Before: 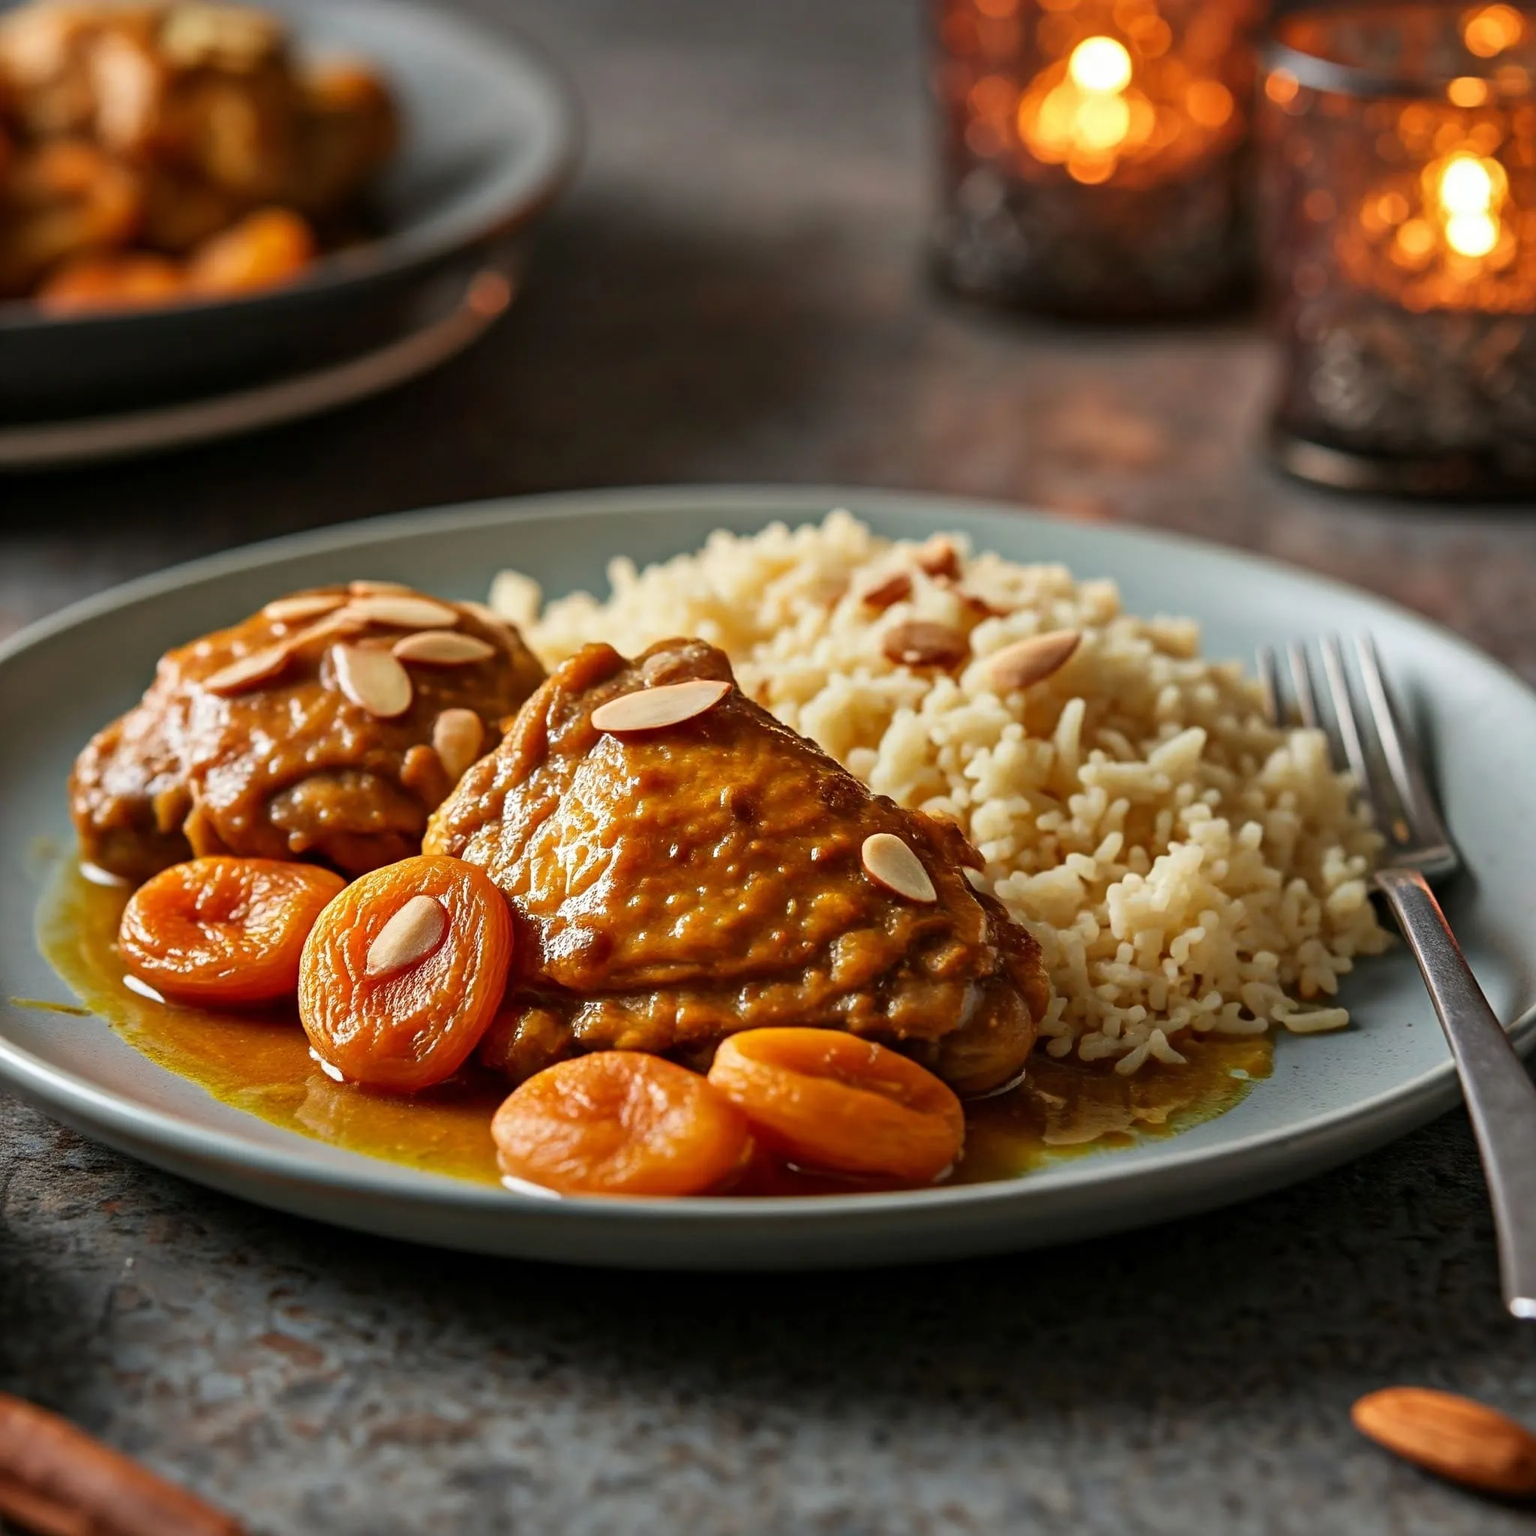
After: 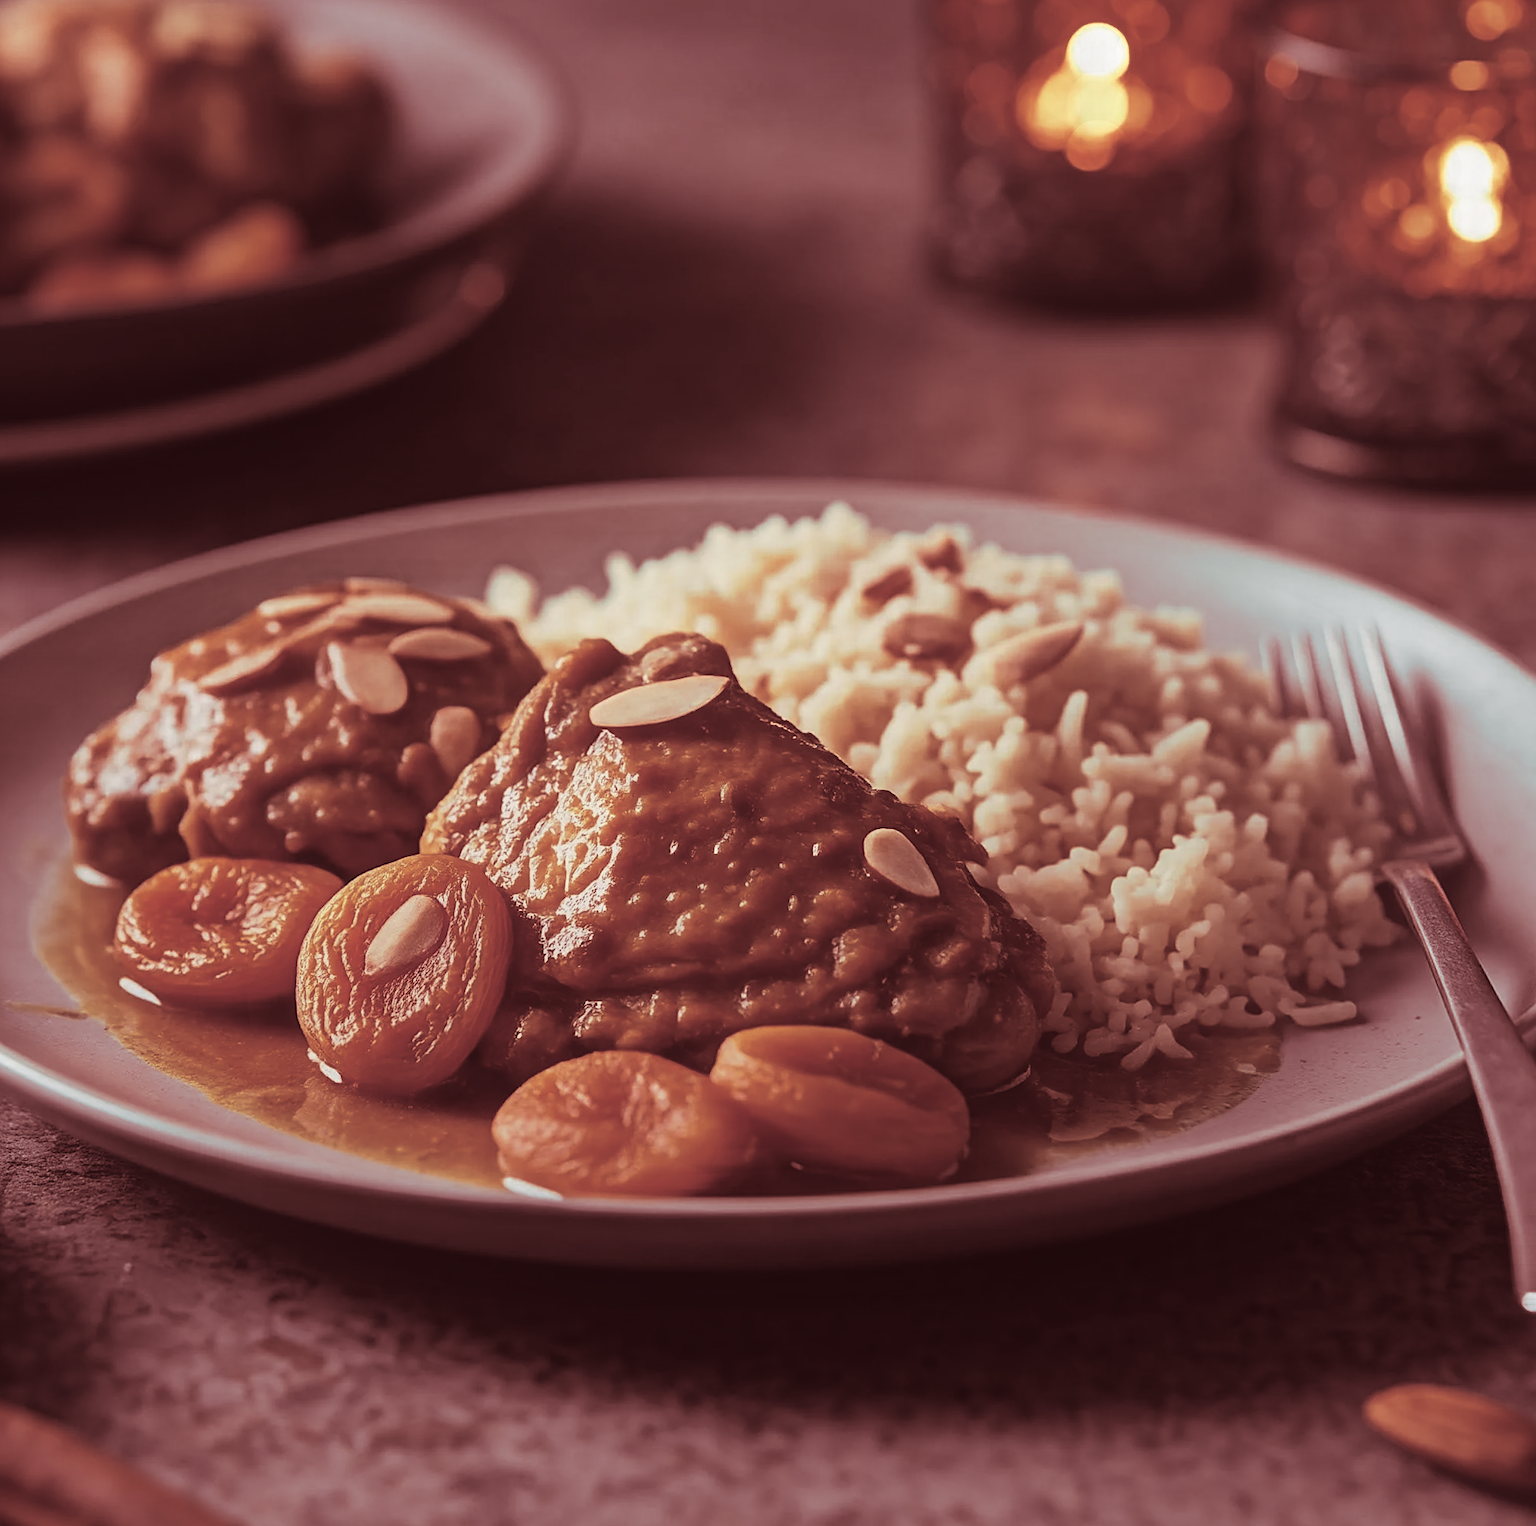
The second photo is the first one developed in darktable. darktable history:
rotate and perspective: rotation -0.45°, automatic cropping original format, crop left 0.008, crop right 0.992, crop top 0.012, crop bottom 0.988
local contrast: on, module defaults
contrast equalizer: octaves 7, y [[0.6 ×6], [0.55 ×6], [0 ×6], [0 ×6], [0 ×6]], mix -1
color zones: curves: ch0 [(0, 0.5) (0.125, 0.4) (0.25, 0.5) (0.375, 0.4) (0.5, 0.4) (0.625, 0.35) (0.75, 0.35) (0.875, 0.5)]; ch1 [(0, 0.35) (0.125, 0.45) (0.25, 0.35) (0.375, 0.35) (0.5, 0.35) (0.625, 0.35) (0.75, 0.45) (0.875, 0.35)]; ch2 [(0, 0.6) (0.125, 0.5) (0.25, 0.5) (0.375, 0.6) (0.5, 0.6) (0.625, 0.5) (0.75, 0.5) (0.875, 0.5)]
levels: mode automatic
split-toning: highlights › saturation 0, balance -61.83
sharpen: on, module defaults
contrast brightness saturation: contrast -0.1, saturation -0.1
